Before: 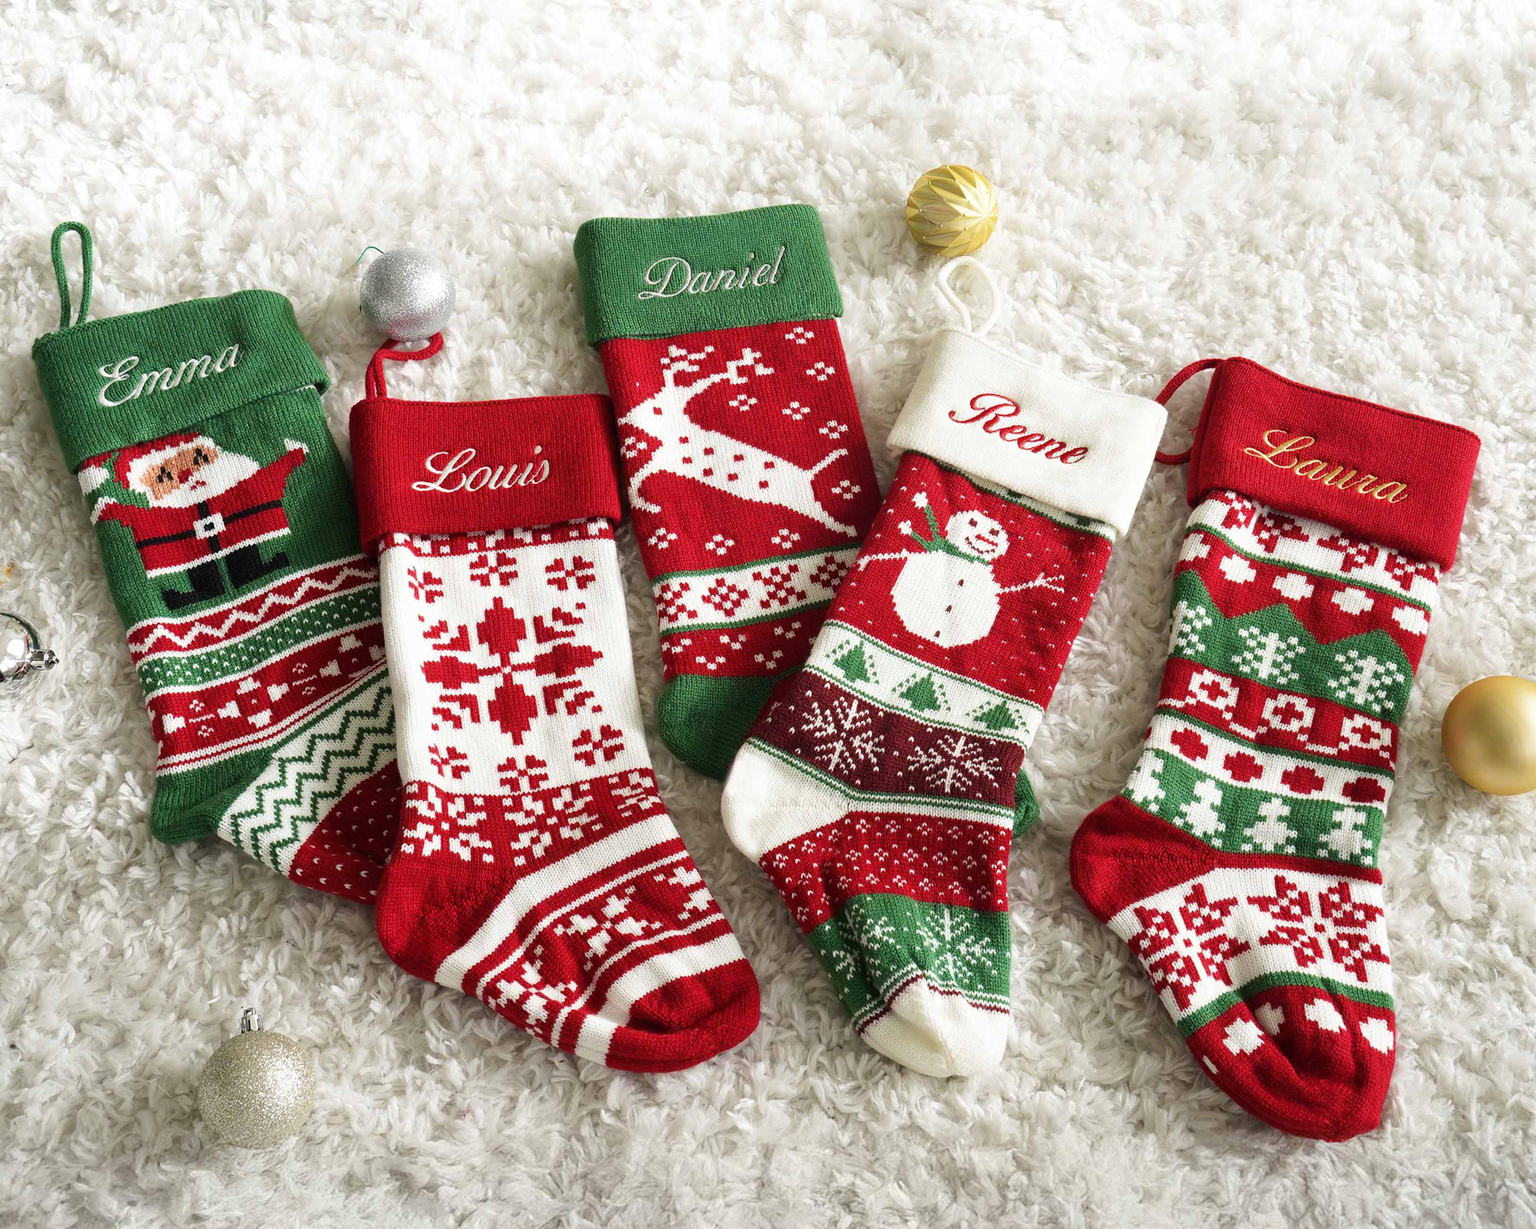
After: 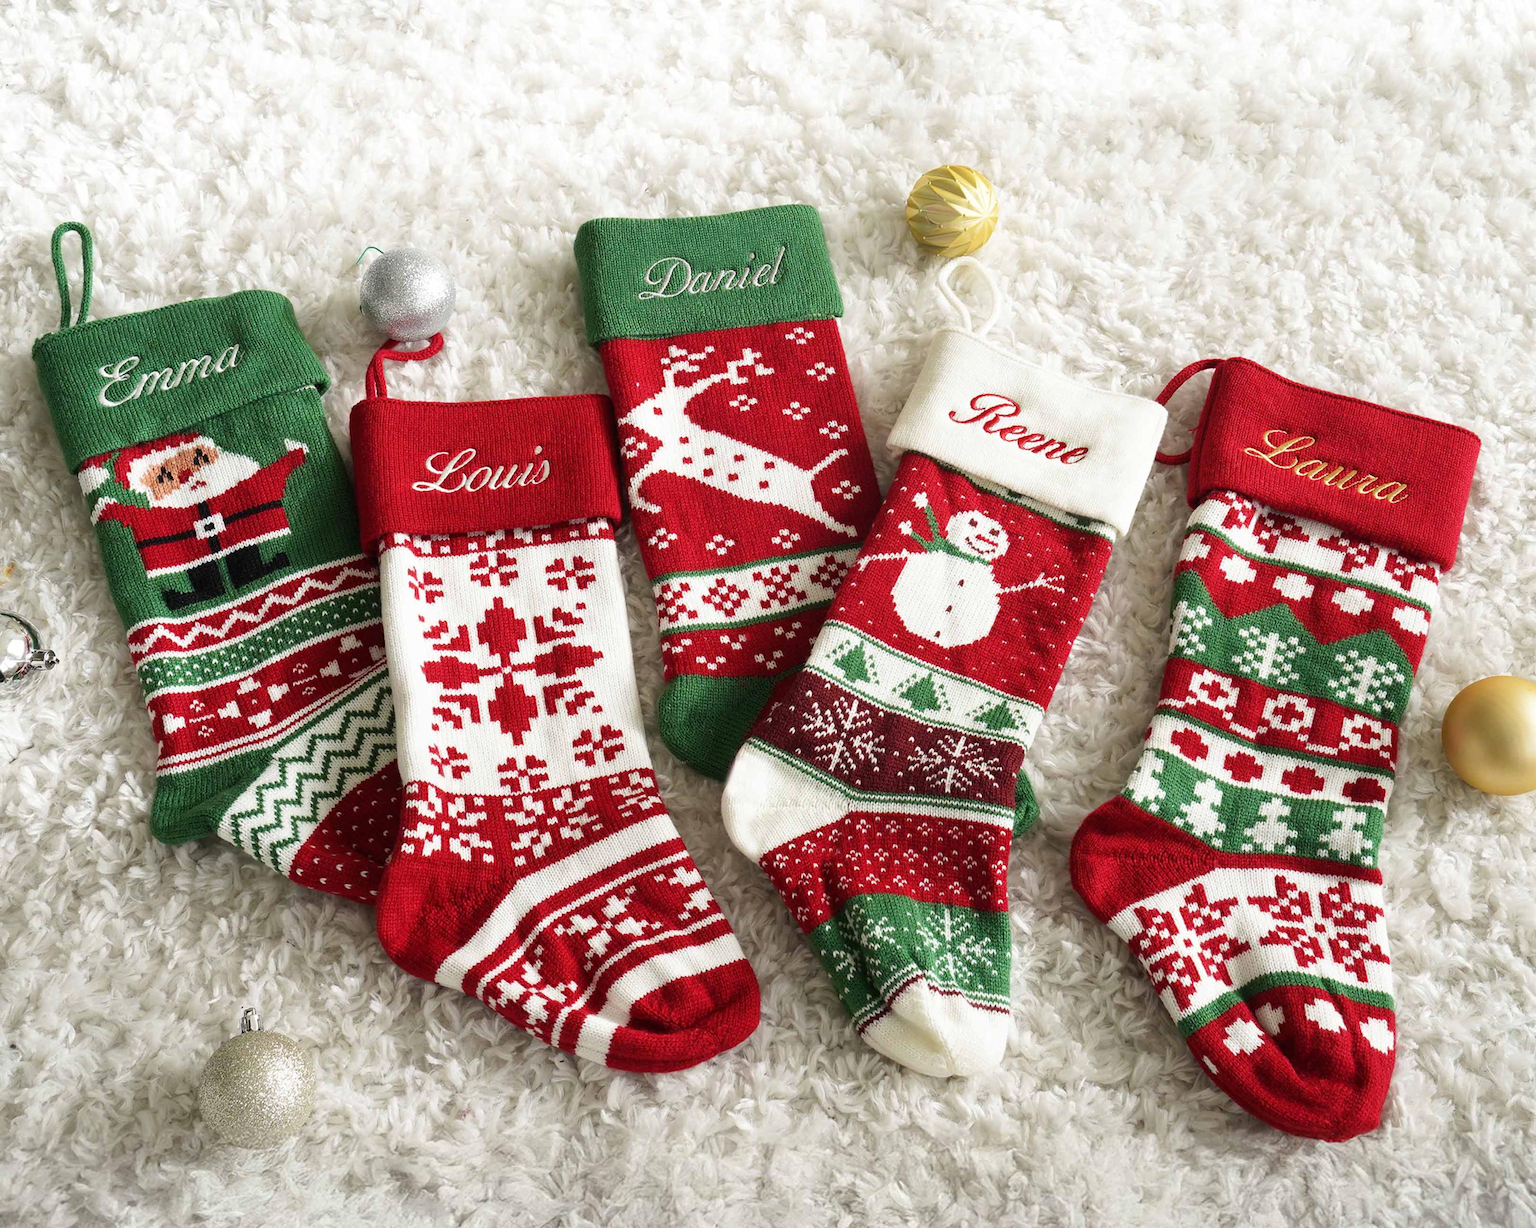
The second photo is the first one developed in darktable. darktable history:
exposure: exposure 0 EV, compensate highlight preservation false
